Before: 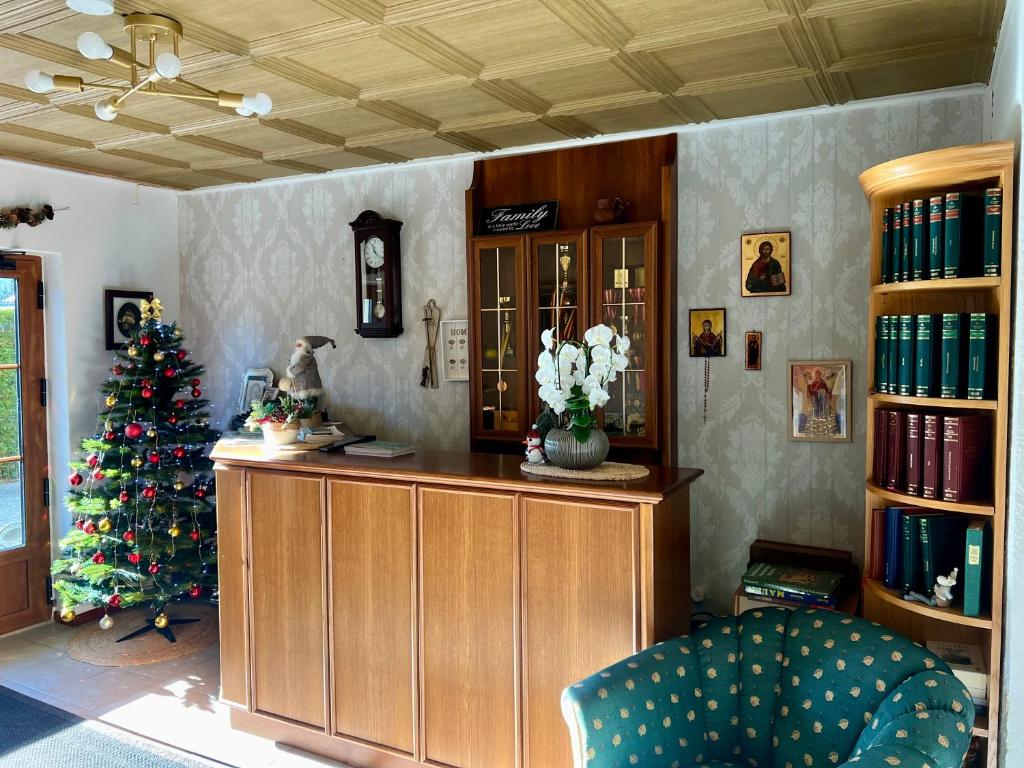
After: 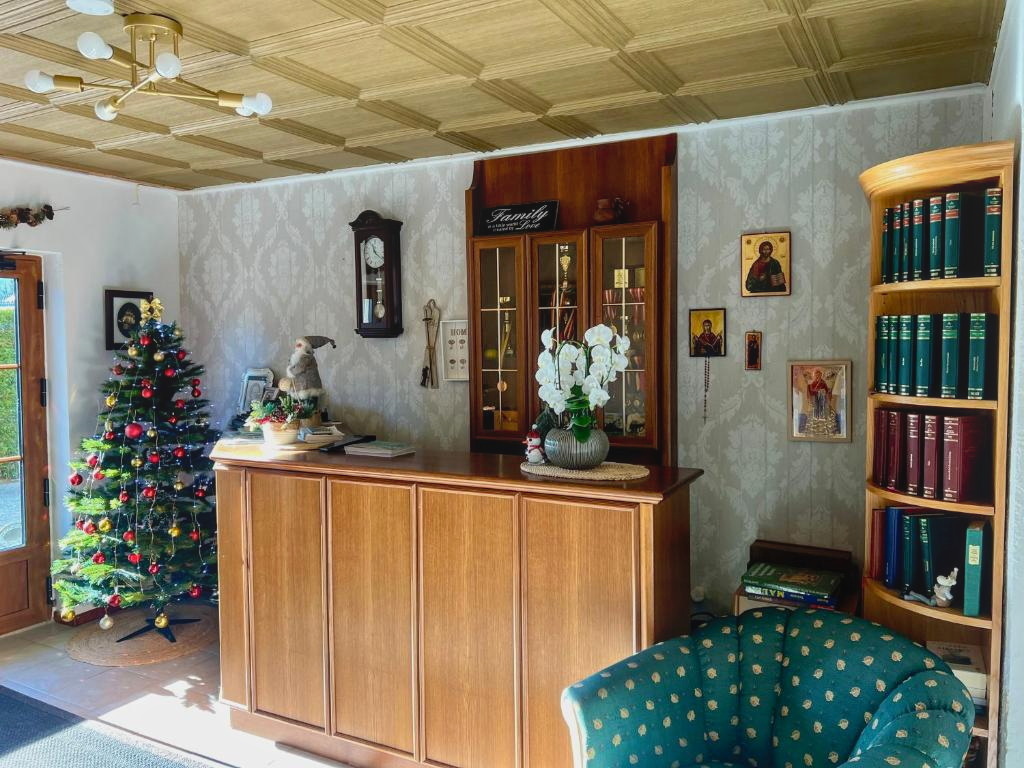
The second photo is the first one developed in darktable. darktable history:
local contrast: highlights 44%, shadows 4%, detail 100%
exposure: black level correction 0.004, exposure 0.015 EV, compensate exposure bias true, compensate highlight preservation false
